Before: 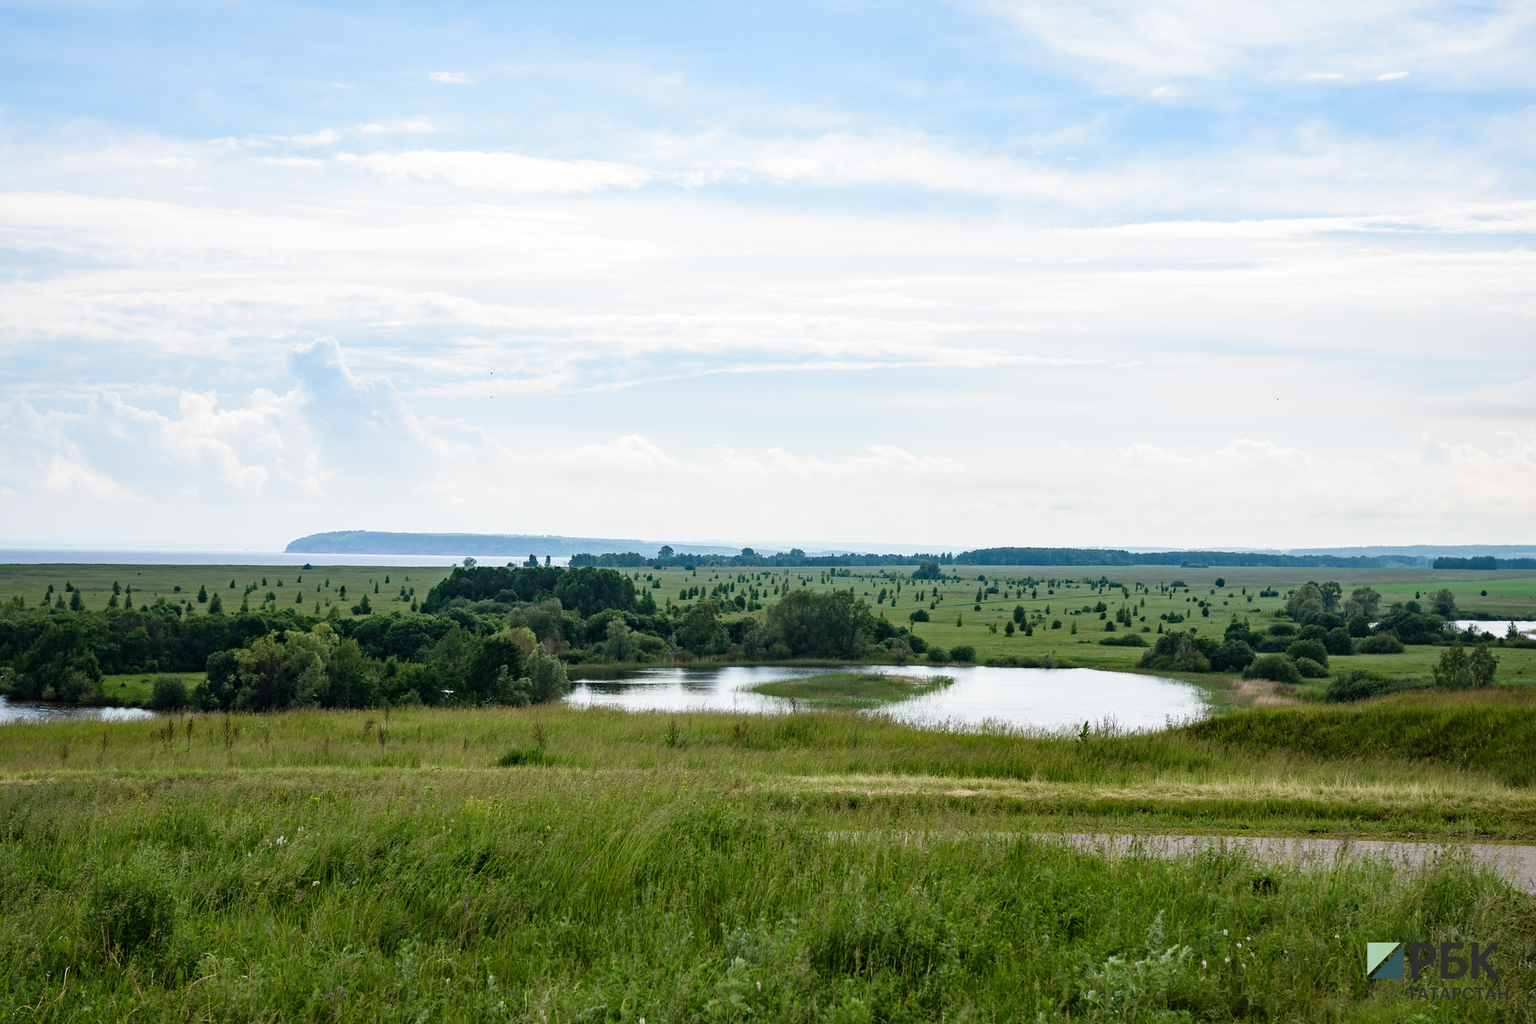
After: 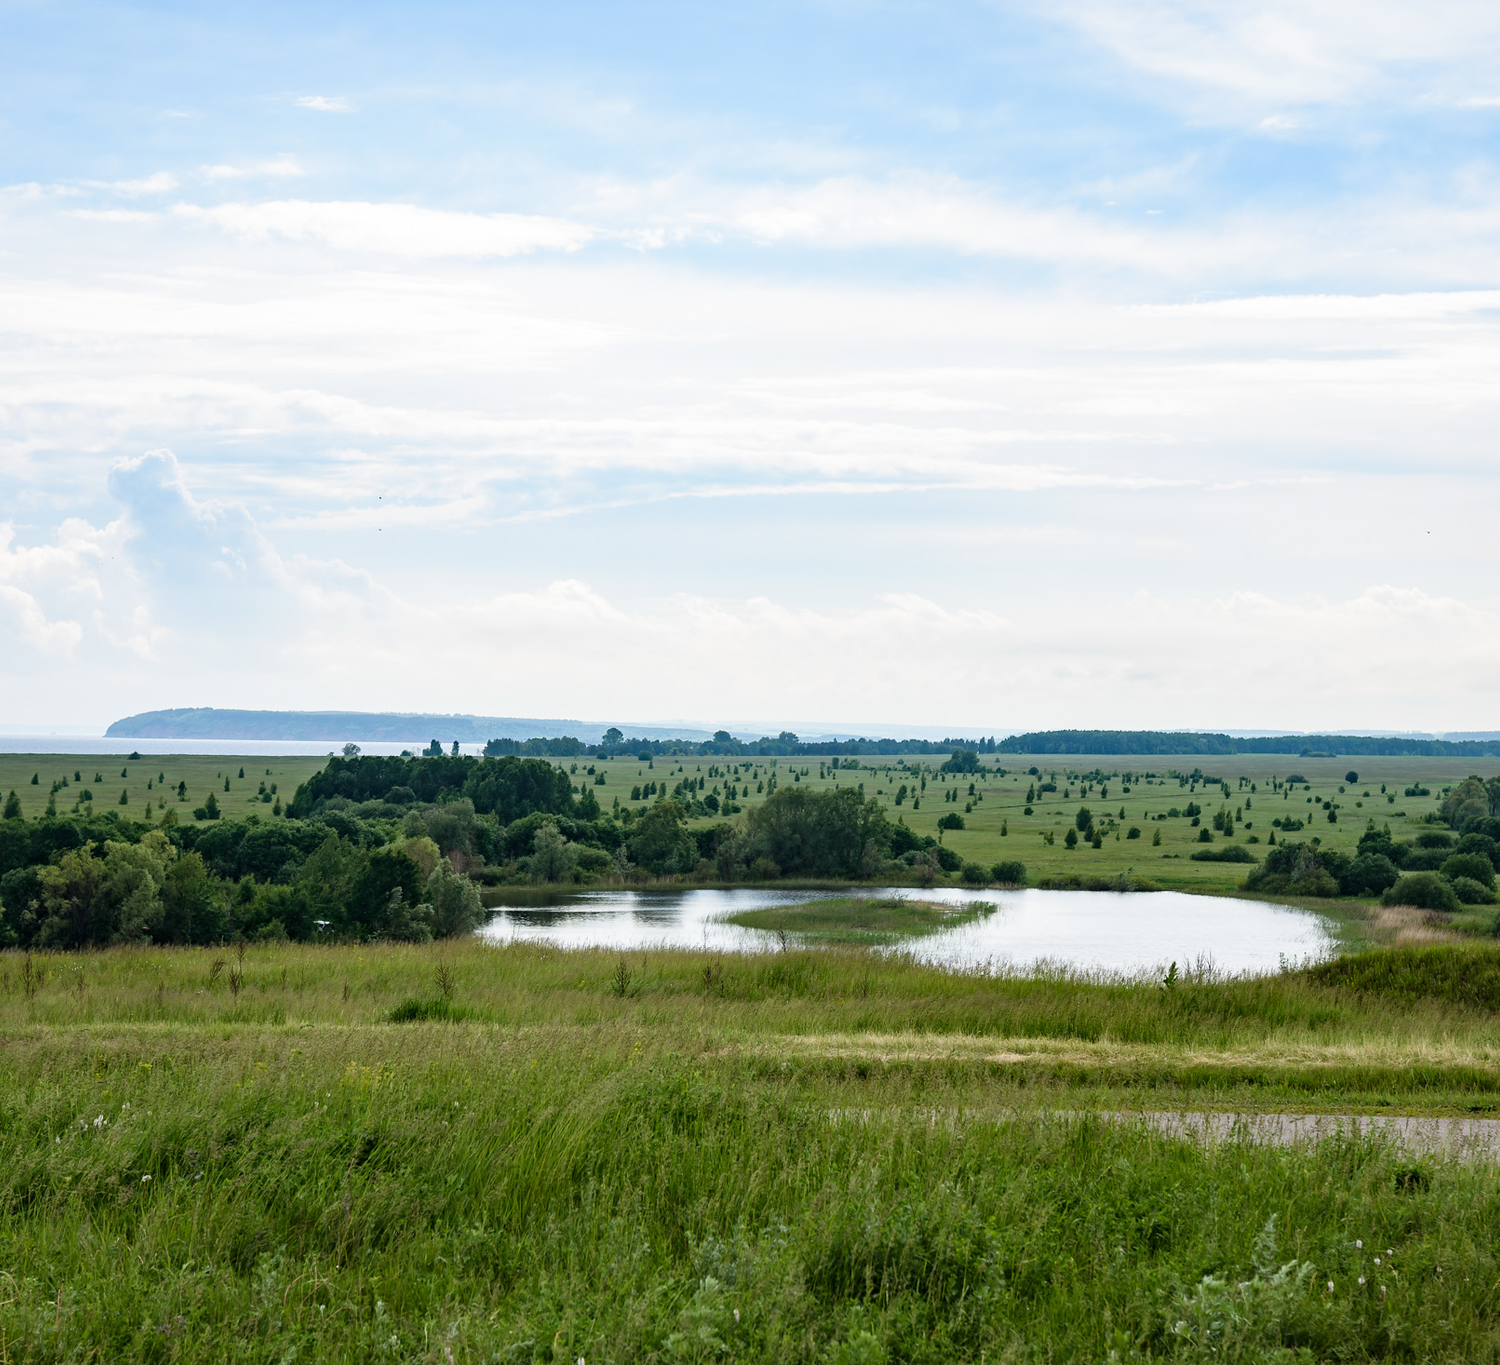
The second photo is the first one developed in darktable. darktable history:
tone equalizer: on, module defaults
crop: left 13.443%, right 13.31%
